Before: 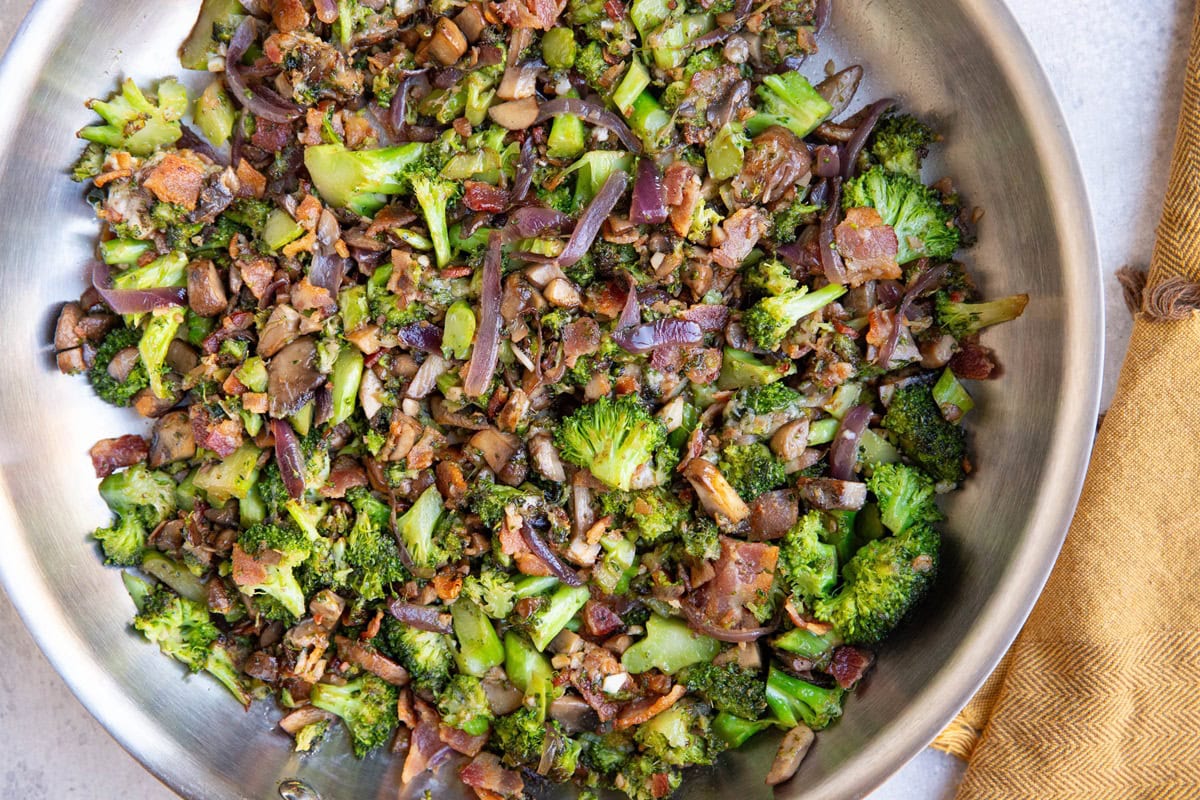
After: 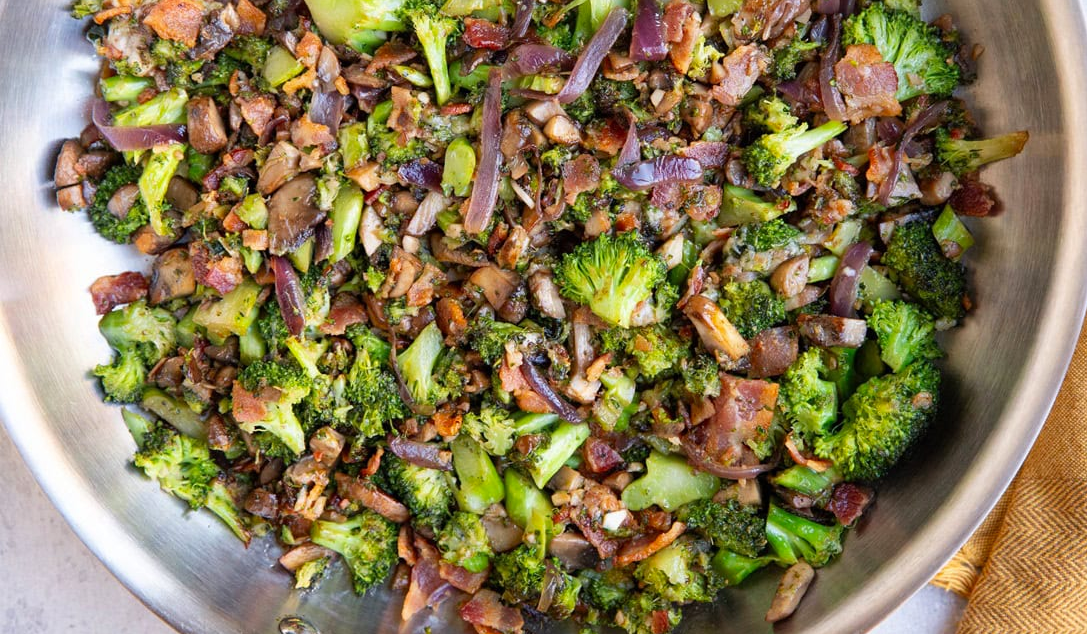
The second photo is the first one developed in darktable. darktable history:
crop: top 20.492%, right 9.343%, bottom 0.209%
color zones: curves: ch1 [(0, 0.523) (0.143, 0.545) (0.286, 0.52) (0.429, 0.506) (0.571, 0.503) (0.714, 0.503) (0.857, 0.508) (1, 0.523)]
shadows and highlights: shadows -68.57, highlights 34.77, soften with gaussian
